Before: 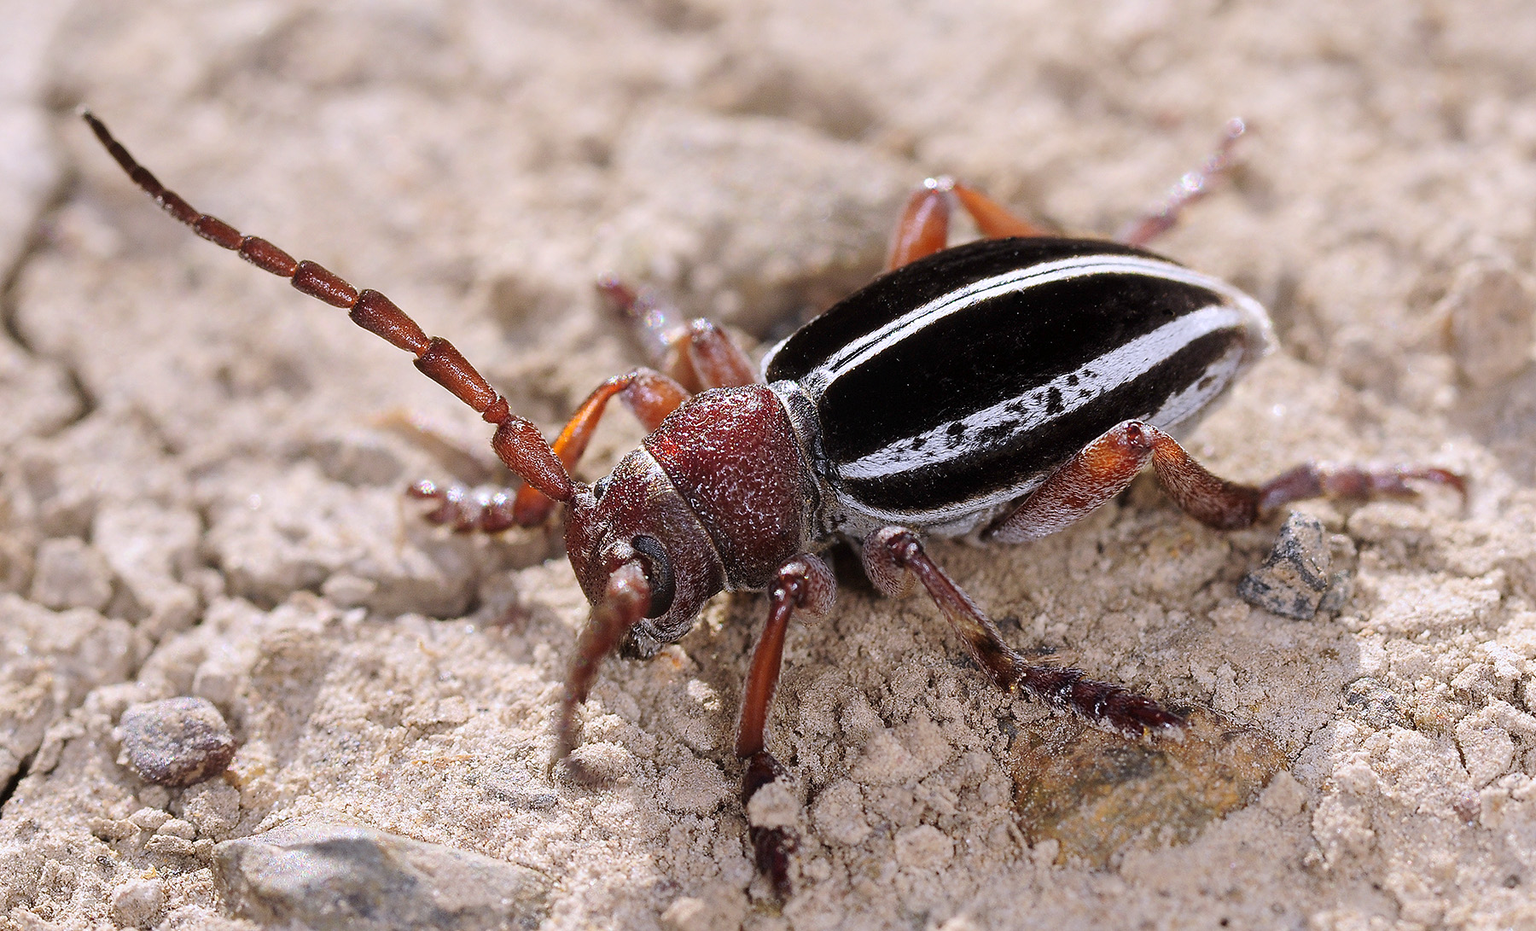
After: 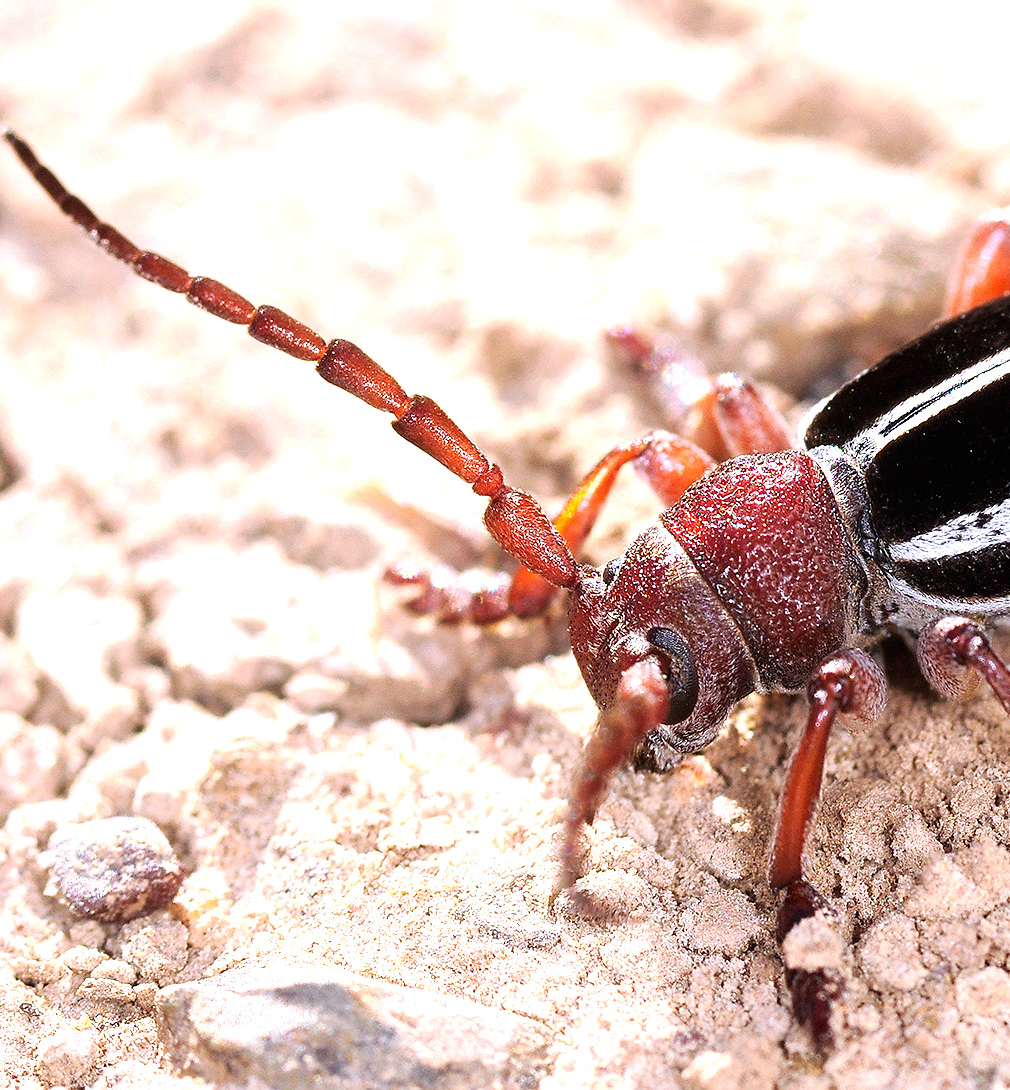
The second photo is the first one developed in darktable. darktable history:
crop: left 5.167%, right 38.695%
exposure: black level correction 0, exposure 1.001 EV, compensate exposure bias true, compensate highlight preservation false
